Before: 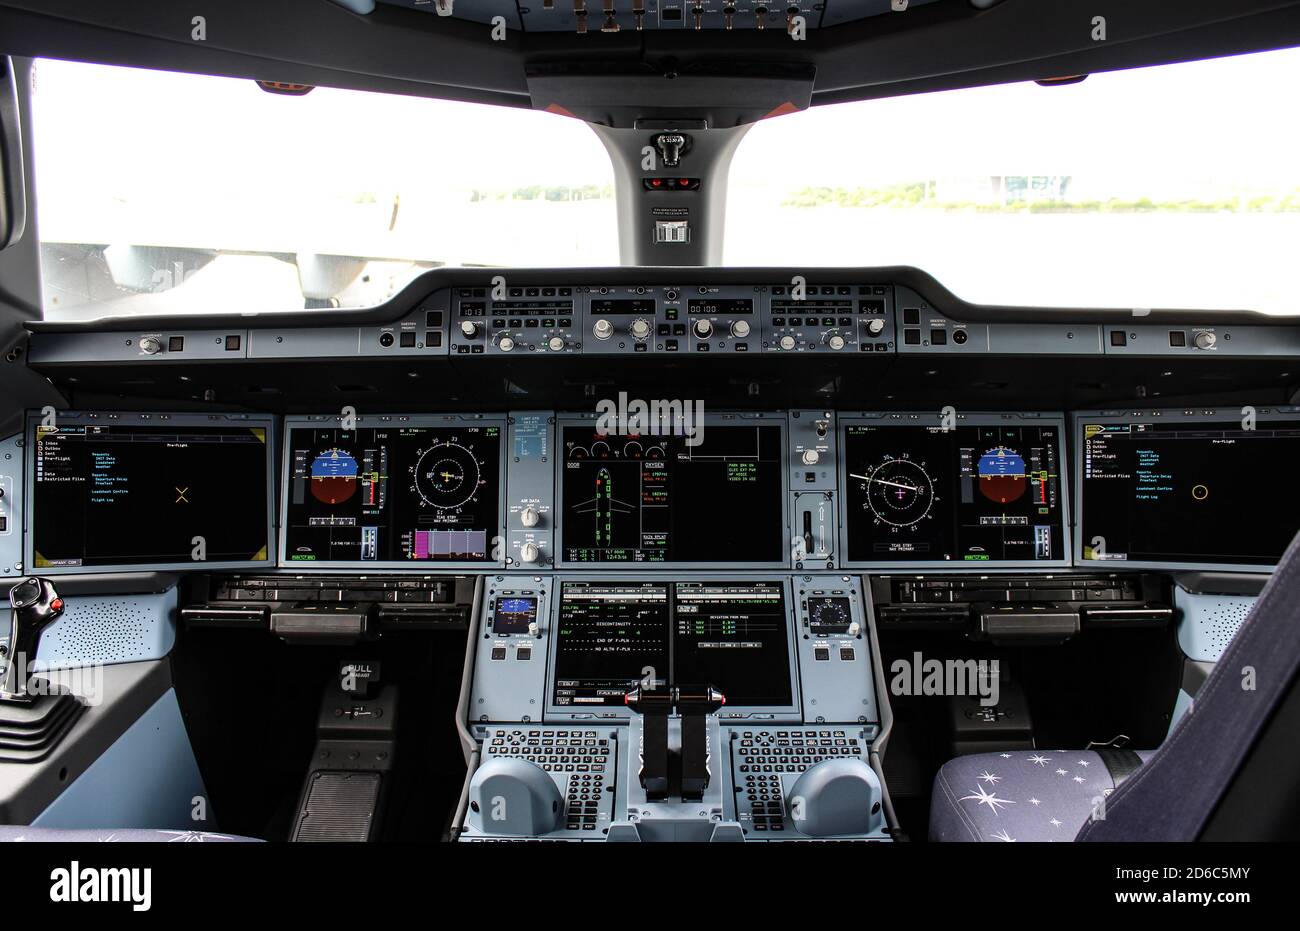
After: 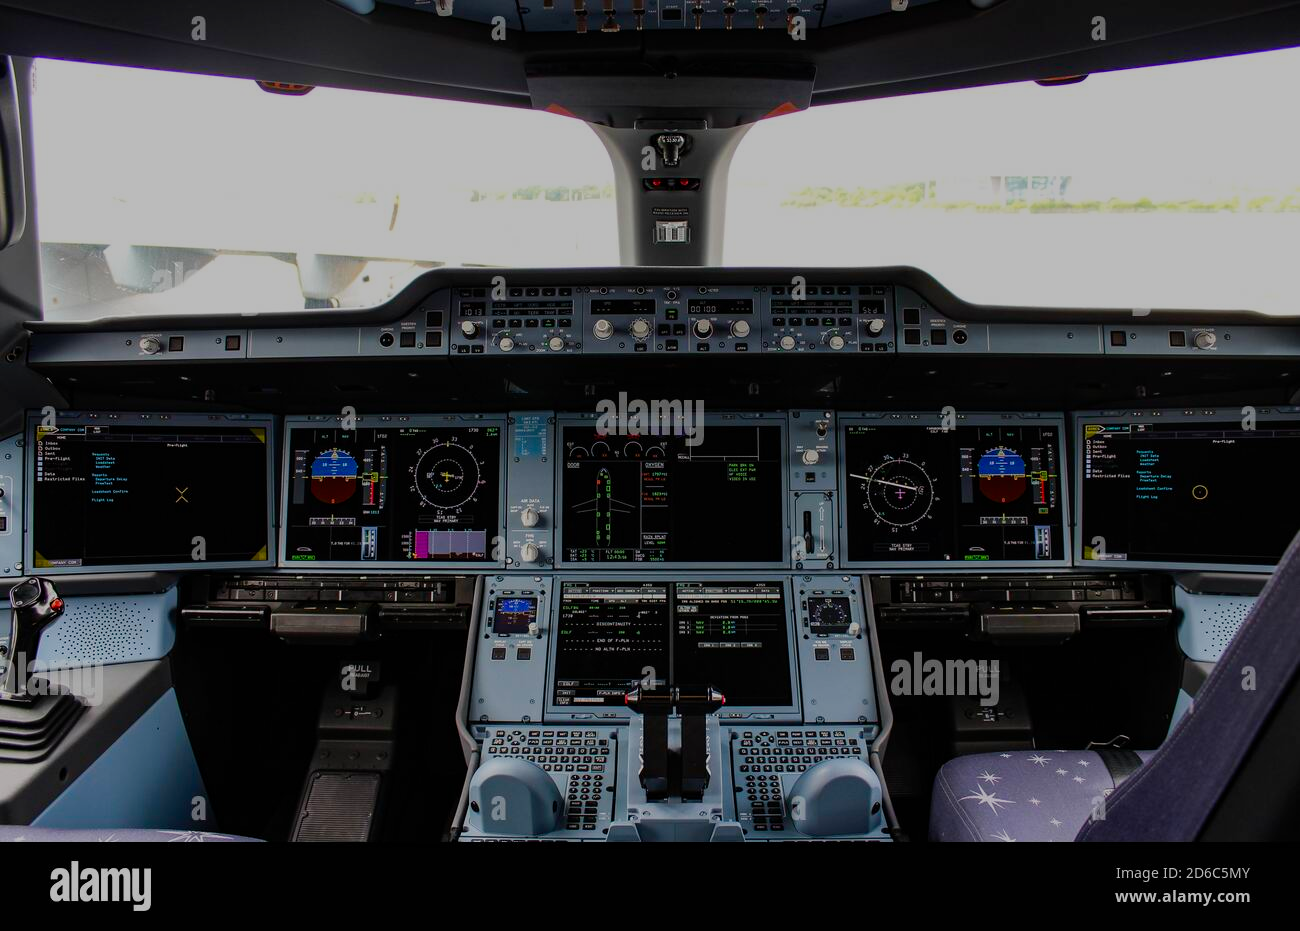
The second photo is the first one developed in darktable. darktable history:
color balance rgb: power › hue 73.52°, linear chroma grading › global chroma 9.767%, perceptual saturation grading › global saturation 0.385%, perceptual saturation grading › highlights -33.06%, perceptual saturation grading › mid-tones 14.949%, perceptual saturation grading › shadows 48.966%, perceptual brilliance grading › global brilliance 10.102%, perceptual brilliance grading › shadows 15.224%, global vibrance 20.706%
exposure: exposure -1.431 EV, compensate exposure bias true, compensate highlight preservation false
